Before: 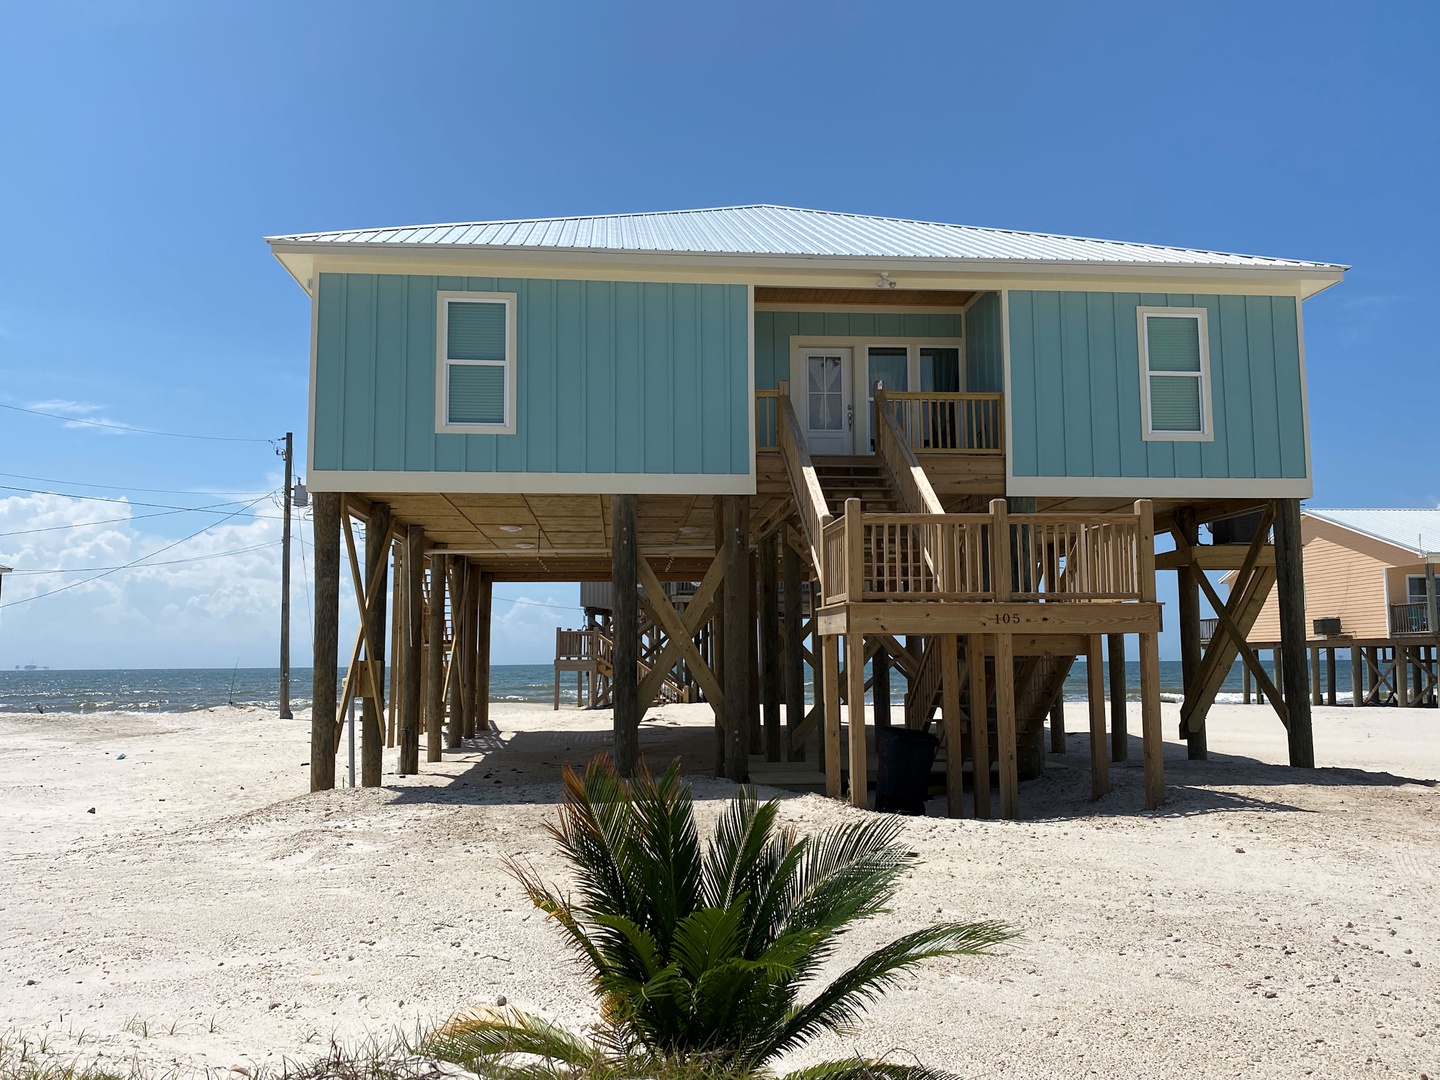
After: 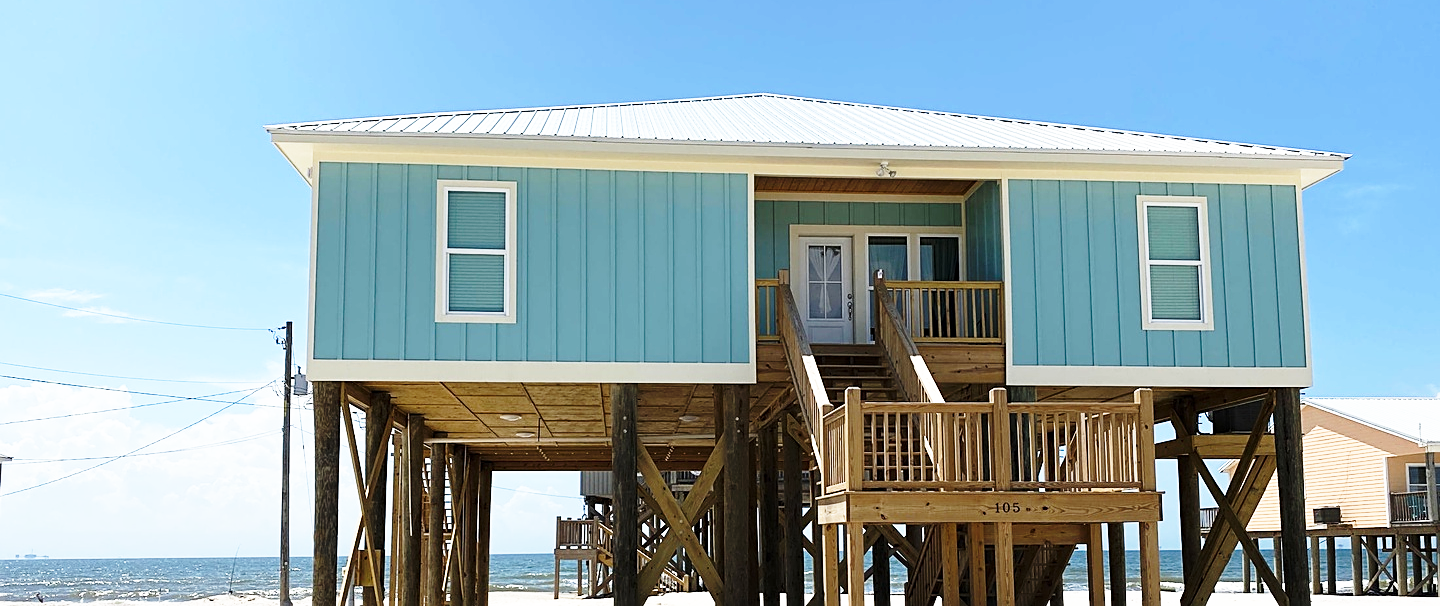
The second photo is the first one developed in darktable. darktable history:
crop and rotate: top 10.462%, bottom 33.349%
sharpen: on, module defaults
exposure: exposure -0.015 EV, compensate exposure bias true, compensate highlight preservation false
base curve: curves: ch0 [(0, 0) (0.026, 0.03) (0.109, 0.232) (0.351, 0.748) (0.669, 0.968) (1, 1)], preserve colors none
